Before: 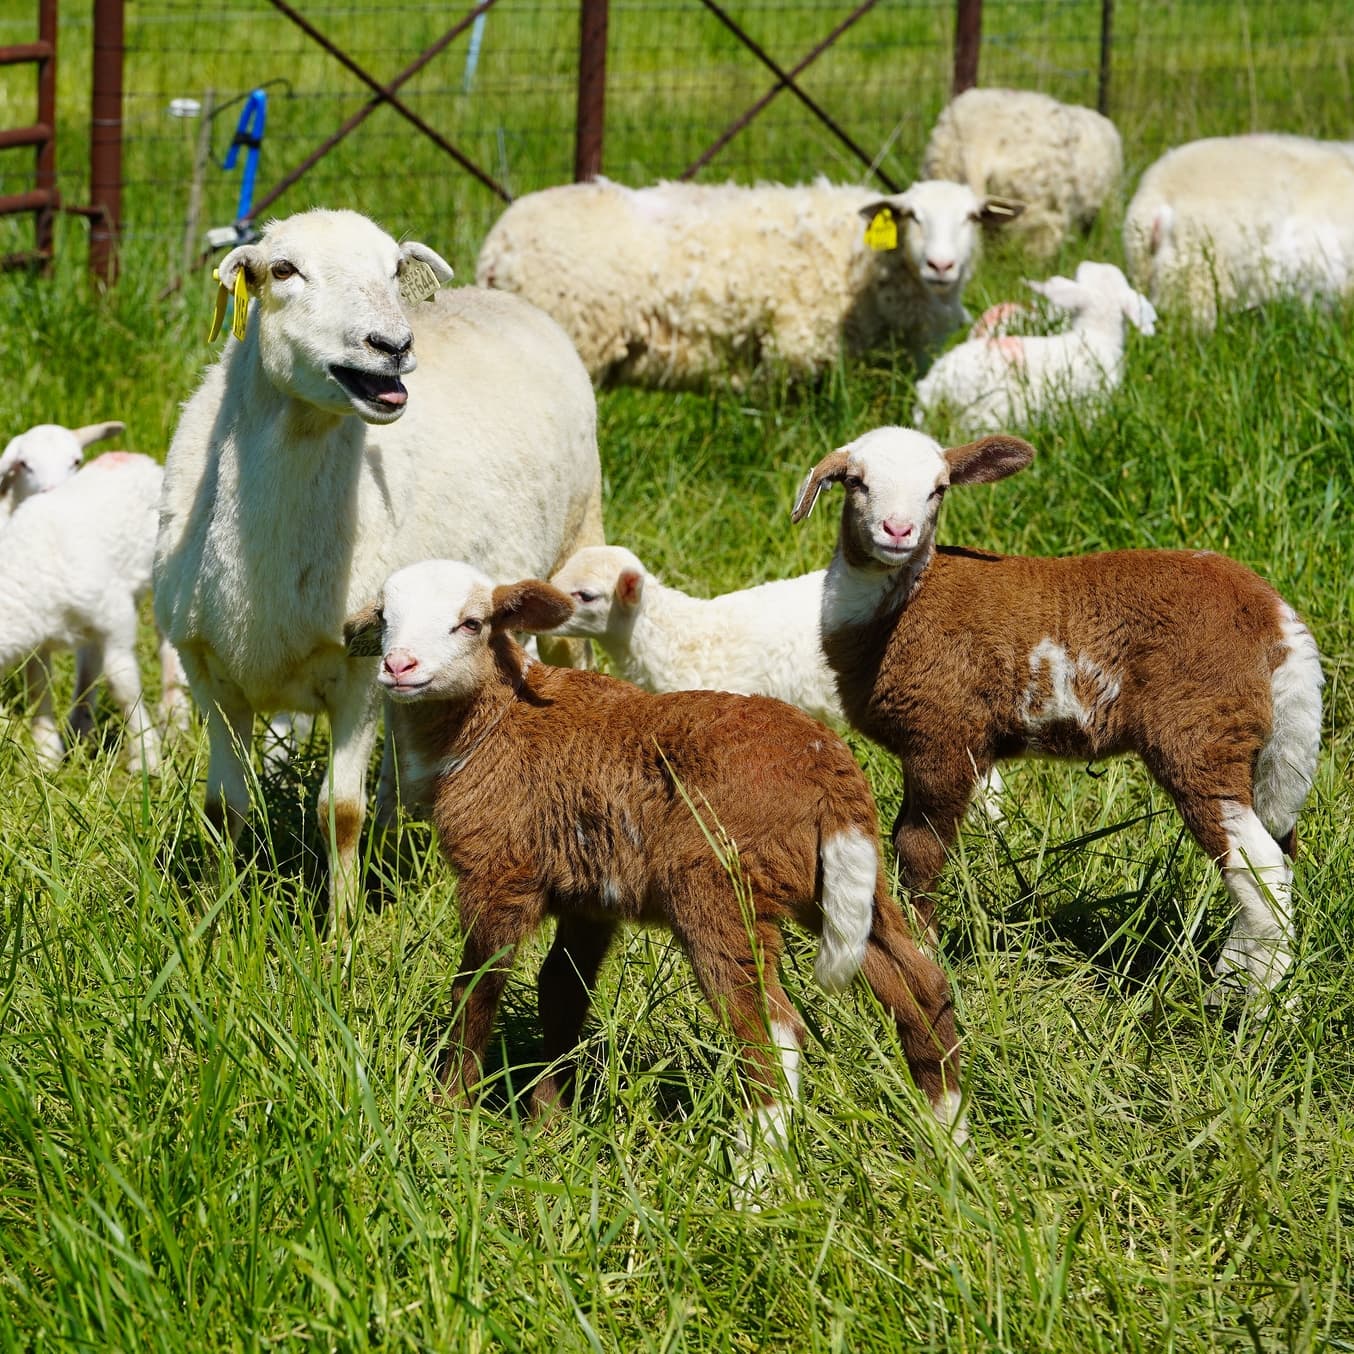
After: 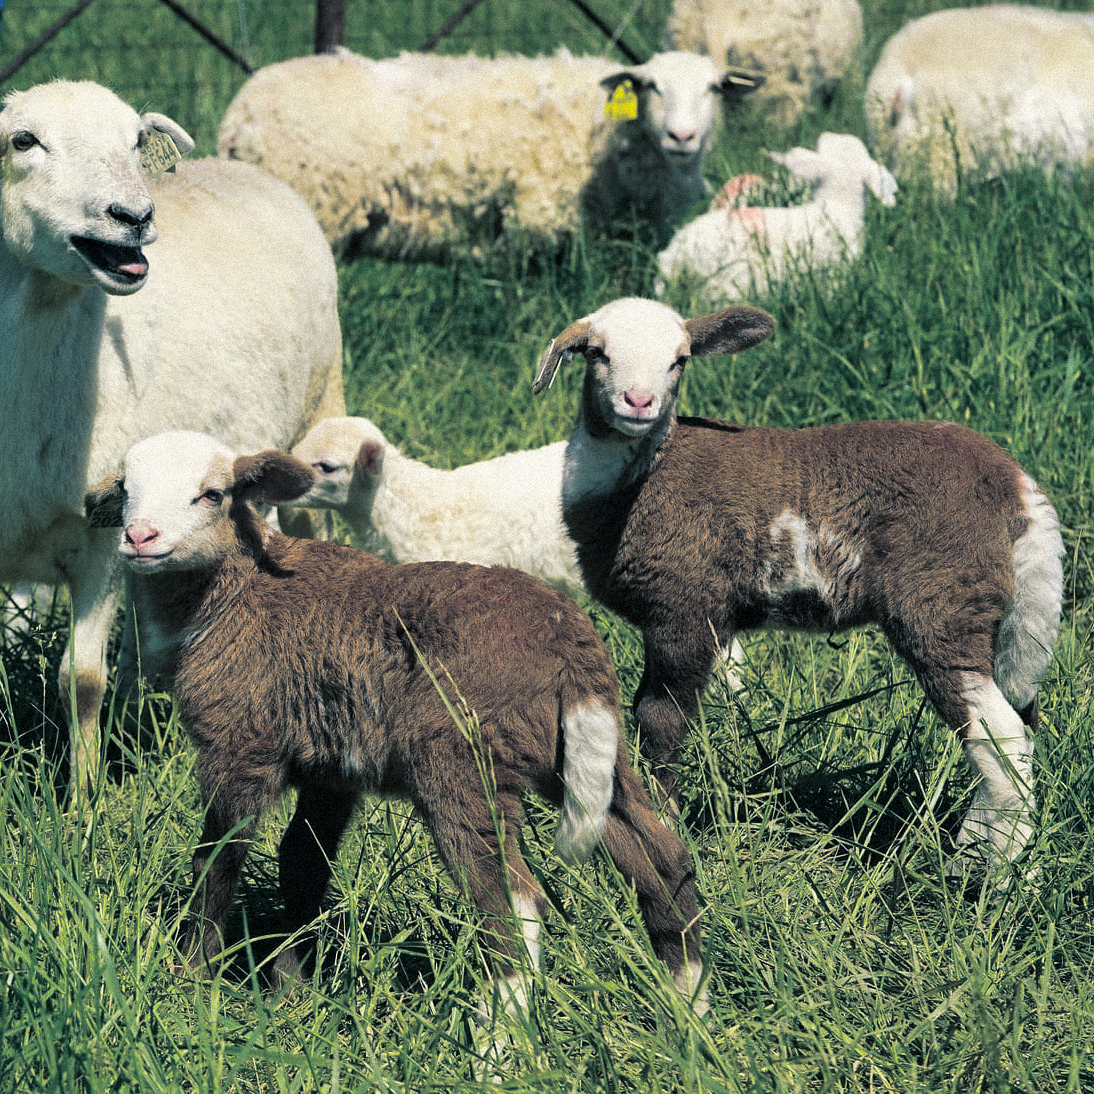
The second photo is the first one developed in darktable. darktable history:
grain: mid-tones bias 0%
rotate and perspective: automatic cropping off
split-toning: shadows › hue 205.2°, shadows › saturation 0.43, highlights › hue 54°, highlights › saturation 0.54
crop: left 19.159%, top 9.58%, bottom 9.58%
